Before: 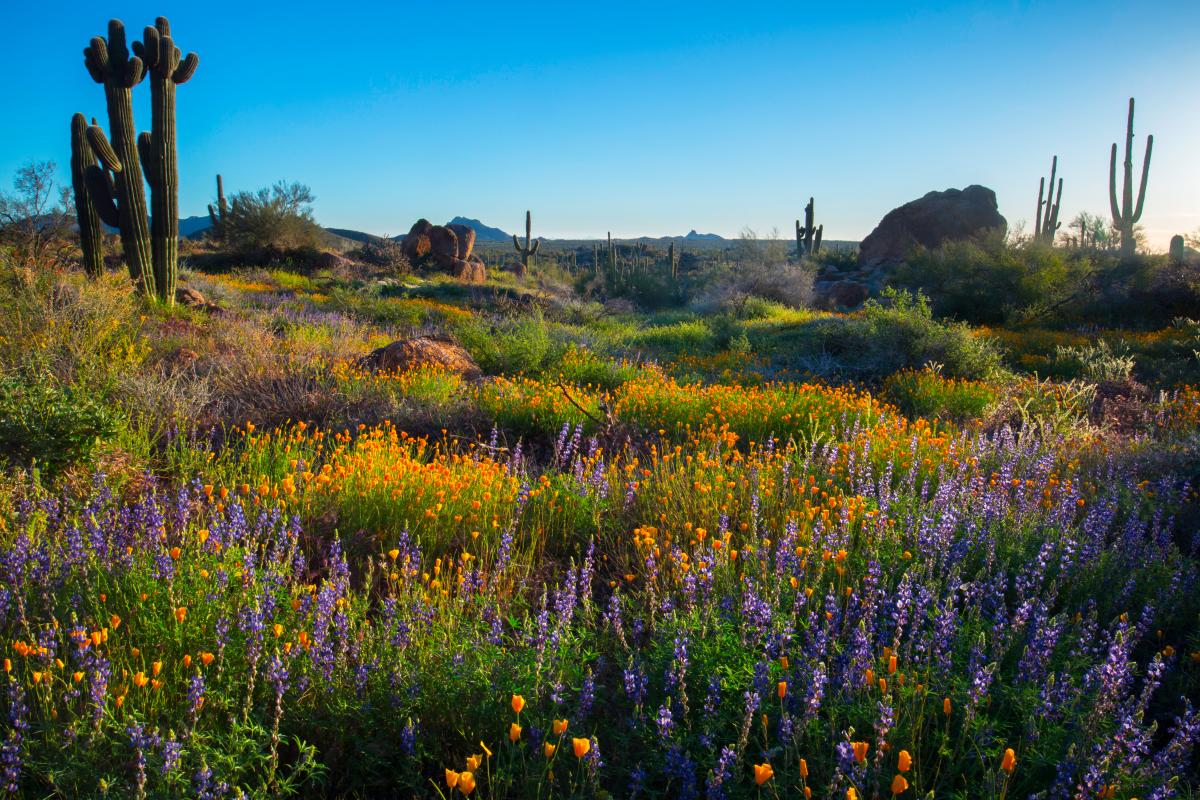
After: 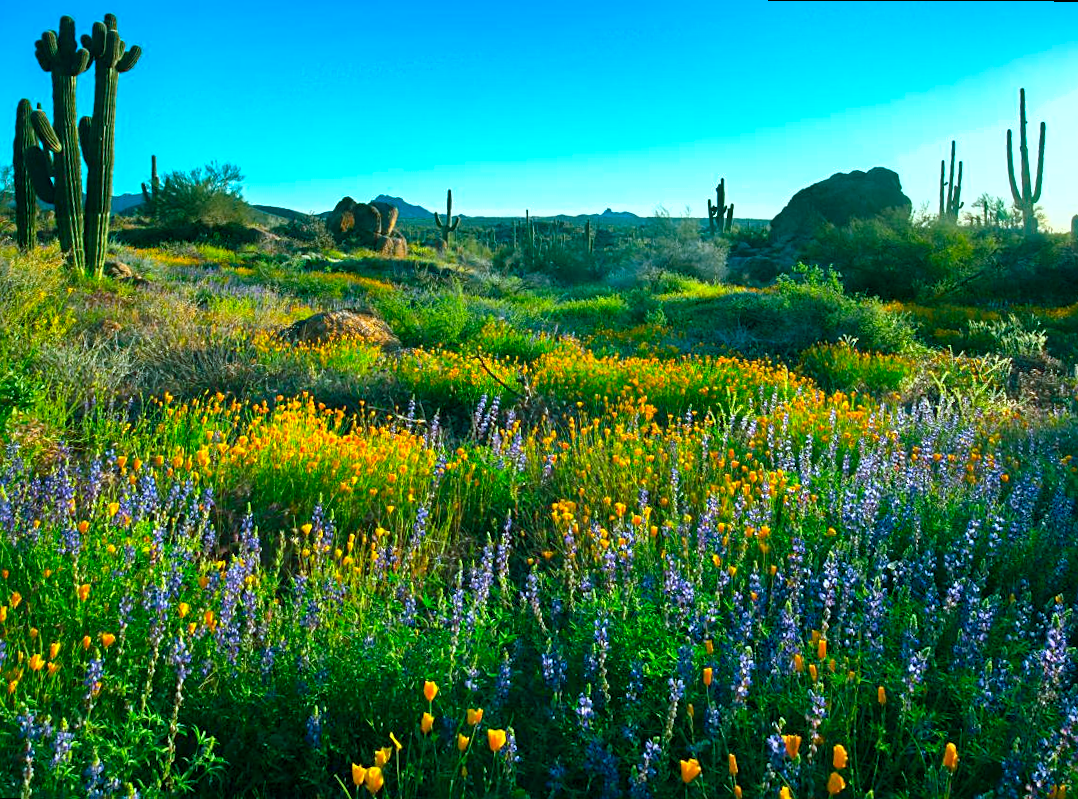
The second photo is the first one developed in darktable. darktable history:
sharpen: radius 2.529, amount 0.323
color balance rgb: shadows lift › chroma 11.71%, shadows lift › hue 133.46°, power › chroma 2.15%, power › hue 166.83°, highlights gain › chroma 4%, highlights gain › hue 200.2°, perceptual saturation grading › global saturation 18.05%
exposure: black level correction 0, exposure 0.5 EV, compensate exposure bias true, compensate highlight preservation false
shadows and highlights: radius 108.52, shadows 23.73, highlights -59.32, low approximation 0.01, soften with gaussian
crop and rotate: left 3.238%
rotate and perspective: rotation 0.215°, lens shift (vertical) -0.139, crop left 0.069, crop right 0.939, crop top 0.002, crop bottom 0.996
tone equalizer: on, module defaults
